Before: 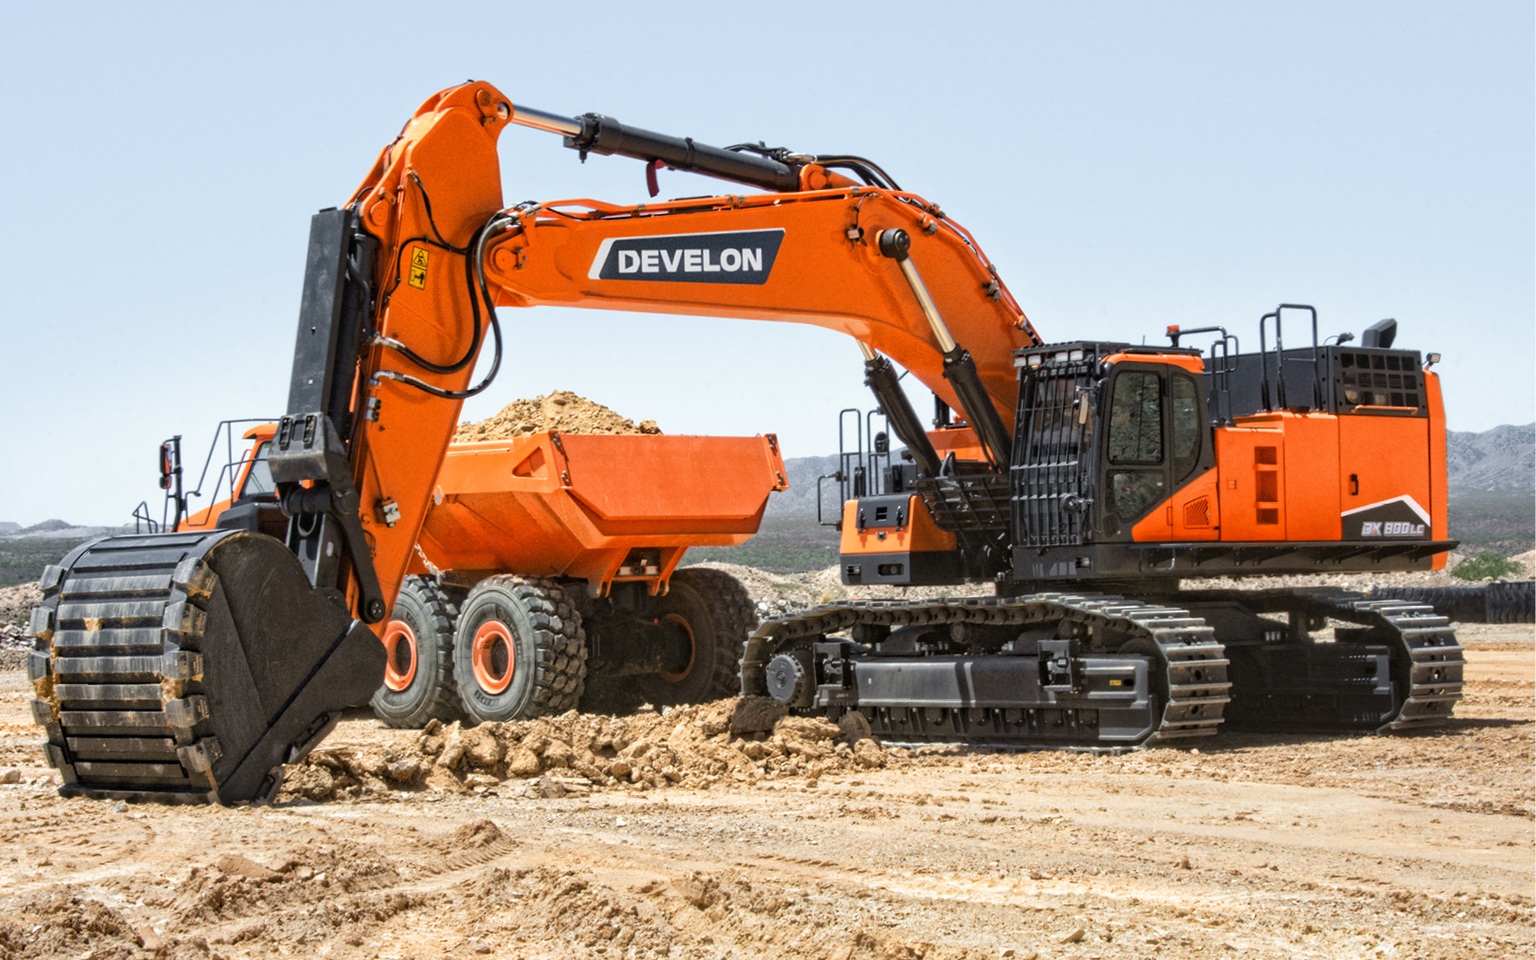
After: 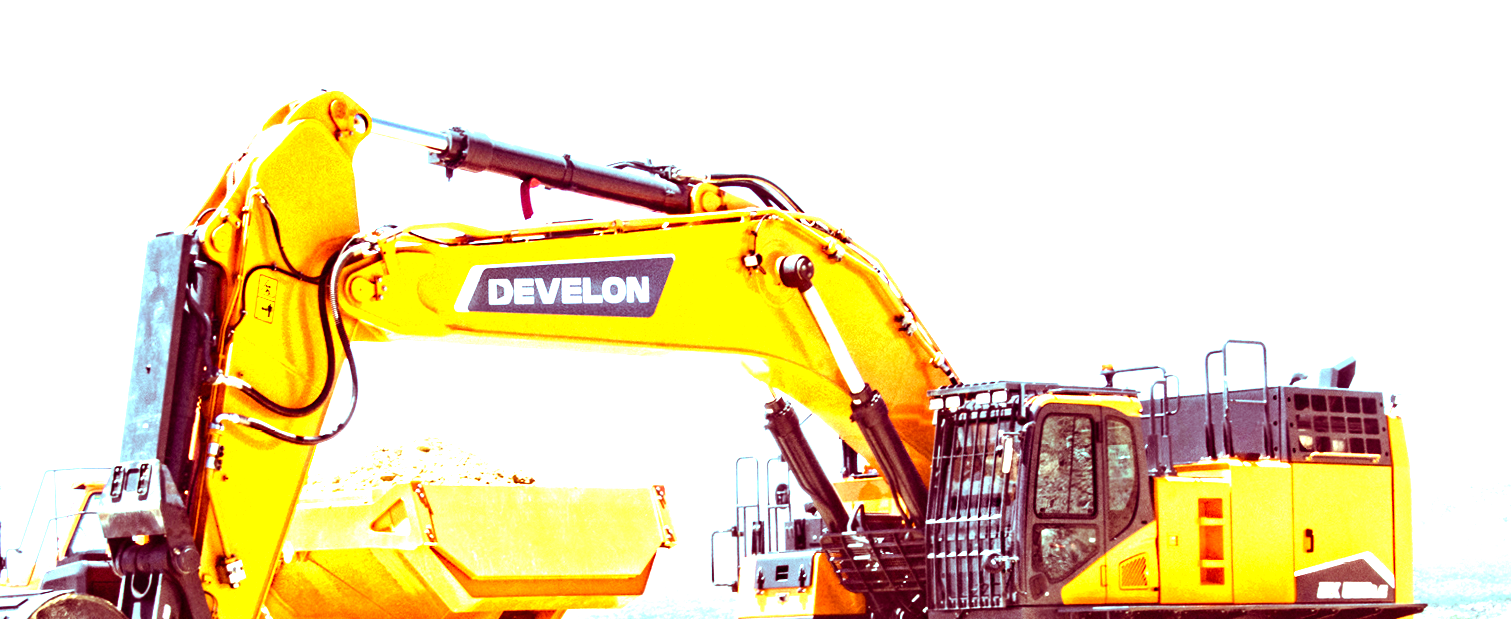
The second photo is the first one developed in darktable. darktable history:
color balance rgb: shadows lift › luminance -18.441%, shadows lift › chroma 35.348%, highlights gain › chroma 5.382%, highlights gain › hue 195.66°, linear chroma grading › global chroma 20.058%, perceptual saturation grading › global saturation 0.501%, perceptual saturation grading › highlights -30.264%, perceptual saturation grading › shadows 20.387%, perceptual brilliance grading › highlights 46.732%, perceptual brilliance grading › mid-tones 22.632%, perceptual brilliance grading › shadows -6.731%, global vibrance 9.888%
crop and rotate: left 11.743%, bottom 42.183%
exposure: black level correction 0, exposure 1.461 EV, compensate highlight preservation false
